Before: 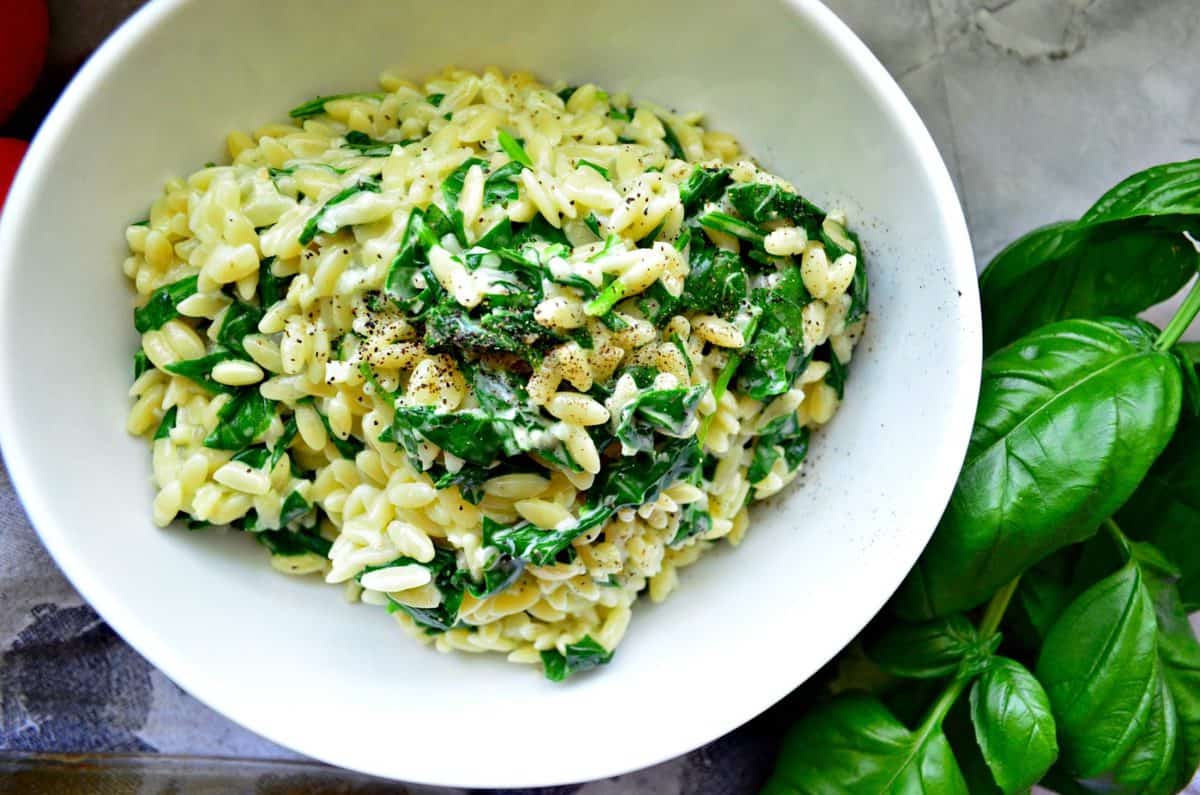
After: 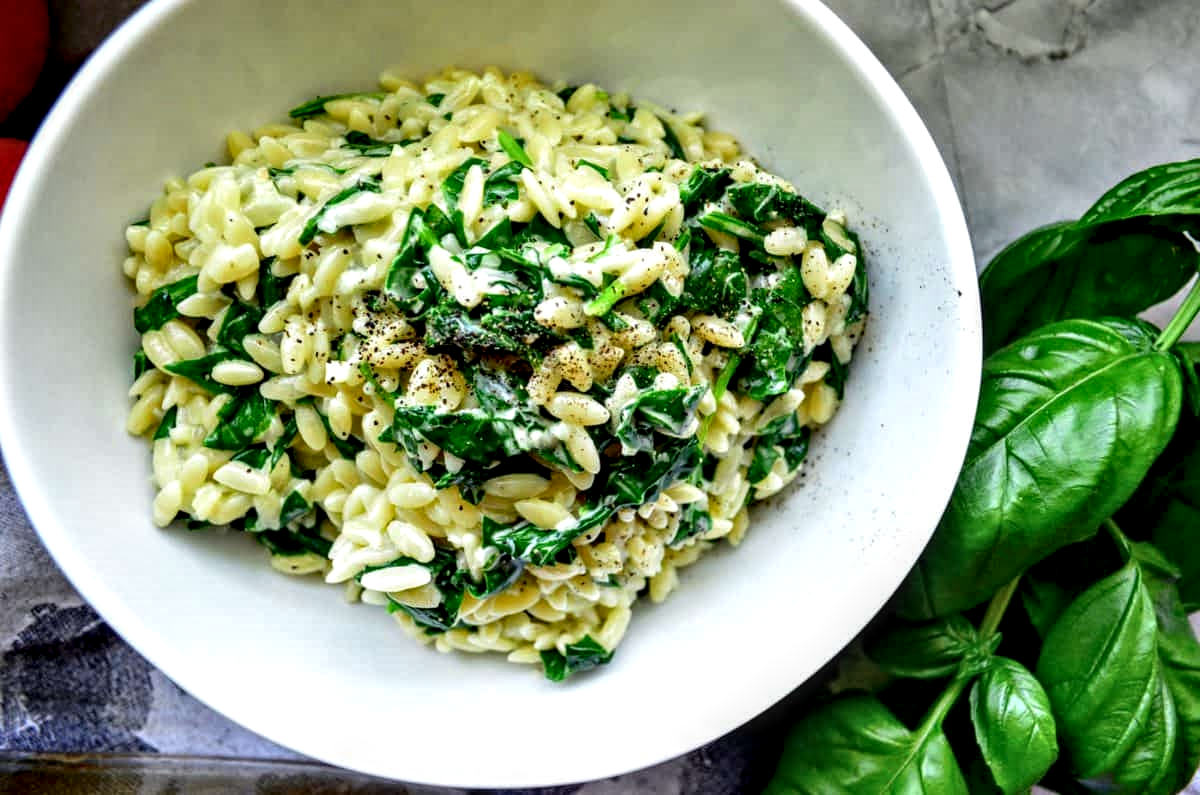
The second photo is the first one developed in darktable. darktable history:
exposure: exposure -0.138 EV, compensate highlight preservation false
local contrast: highlights 65%, shadows 53%, detail 169%, midtone range 0.507
